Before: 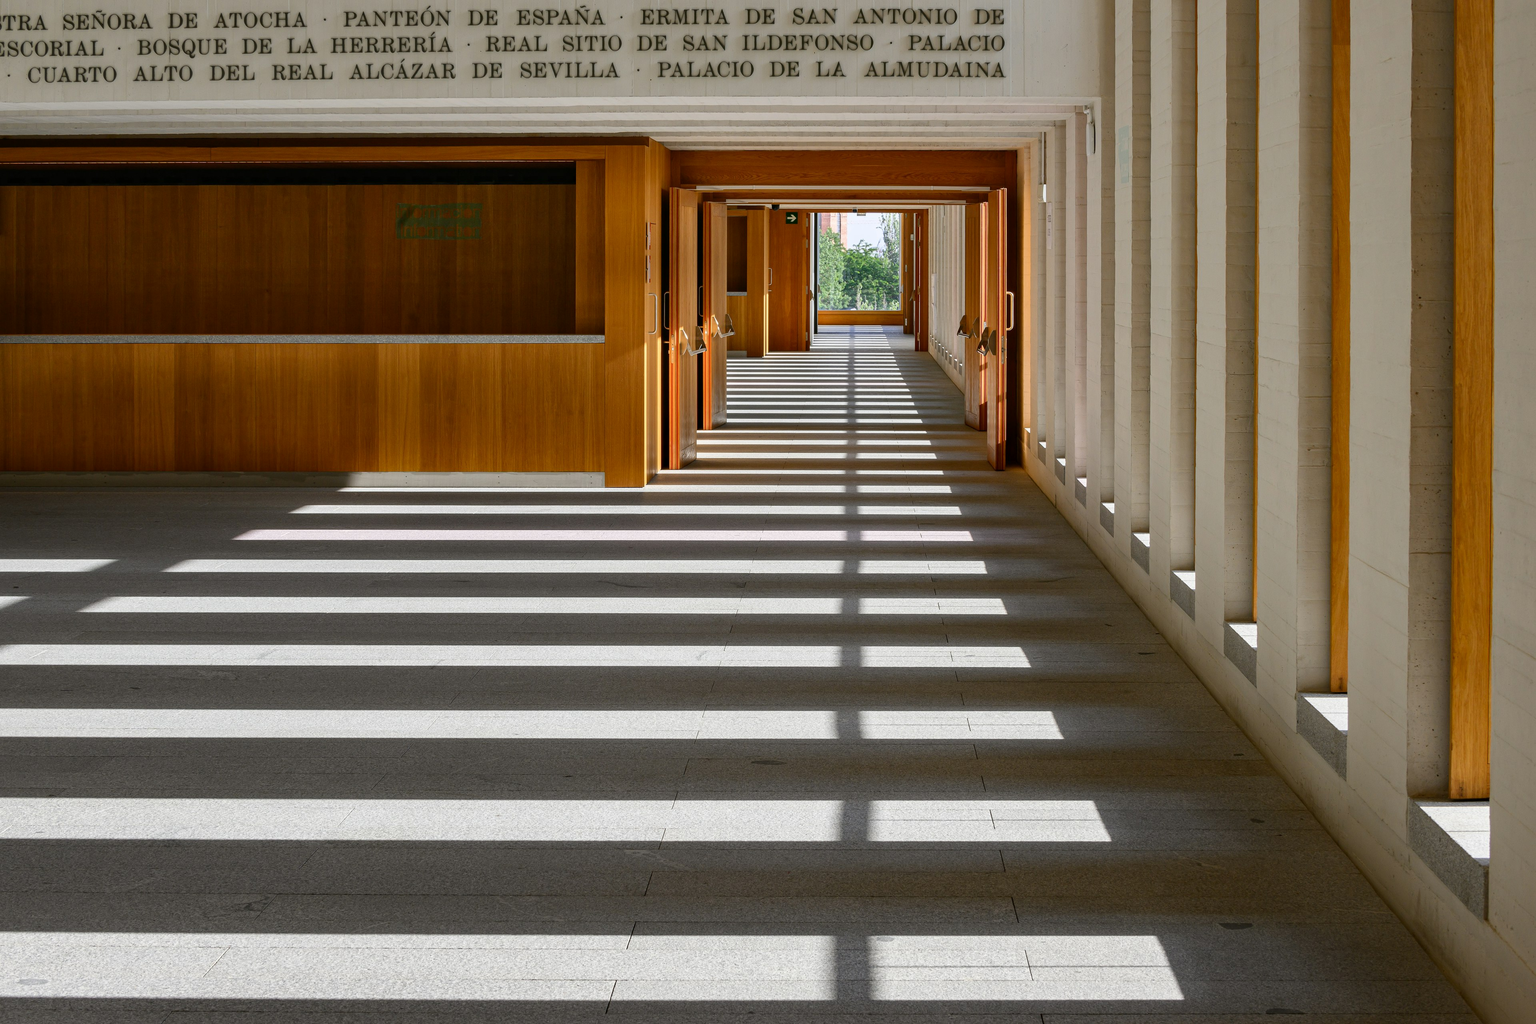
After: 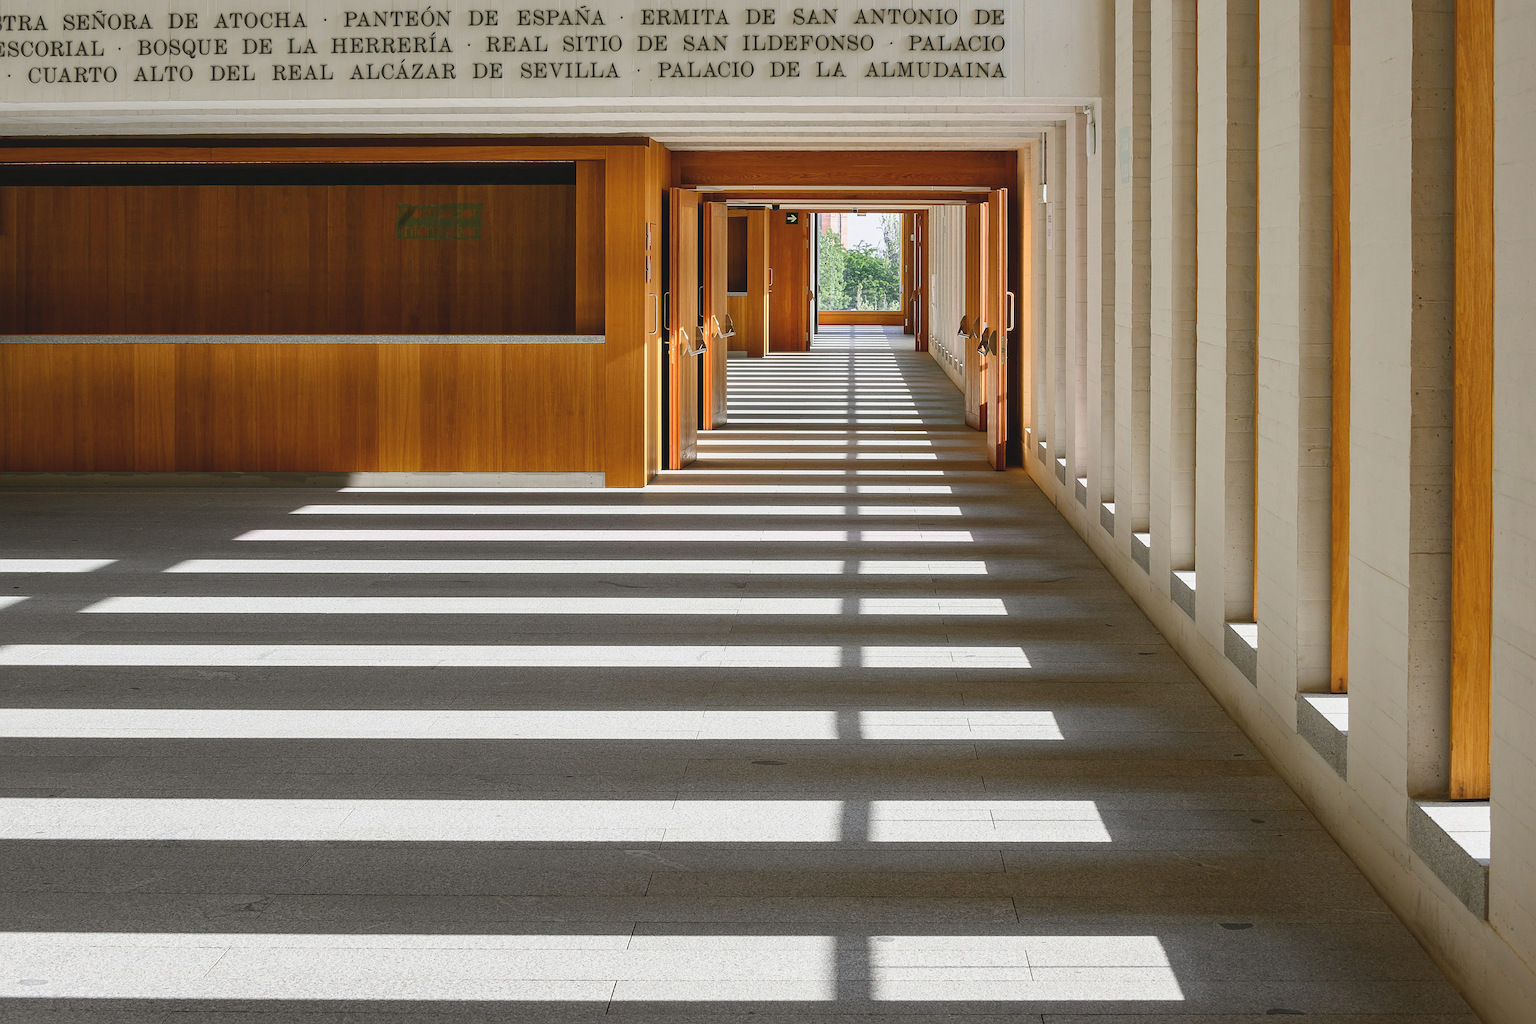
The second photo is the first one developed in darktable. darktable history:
tone curve: curves: ch0 [(0, 0.01) (0.037, 0.032) (0.131, 0.108) (0.275, 0.258) (0.483, 0.512) (0.61, 0.661) (0.696, 0.76) (0.792, 0.867) (0.911, 0.955) (0.997, 0.995)]; ch1 [(0, 0) (0.308, 0.268) (0.425, 0.383) (0.503, 0.502) (0.529, 0.543) (0.706, 0.754) (0.869, 0.907) (1, 1)]; ch2 [(0, 0) (0.228, 0.196) (0.336, 0.315) (0.399, 0.403) (0.485, 0.487) (0.502, 0.502) (0.525, 0.523) (0.545, 0.552) (0.587, 0.61) (0.636, 0.654) (0.711, 0.729) (0.855, 0.87) (0.998, 0.977)], preserve colors none
haze removal: strength -0.054, adaptive false
sharpen: on, module defaults
contrast brightness saturation: contrast -0.137, brightness 0.043, saturation -0.131
